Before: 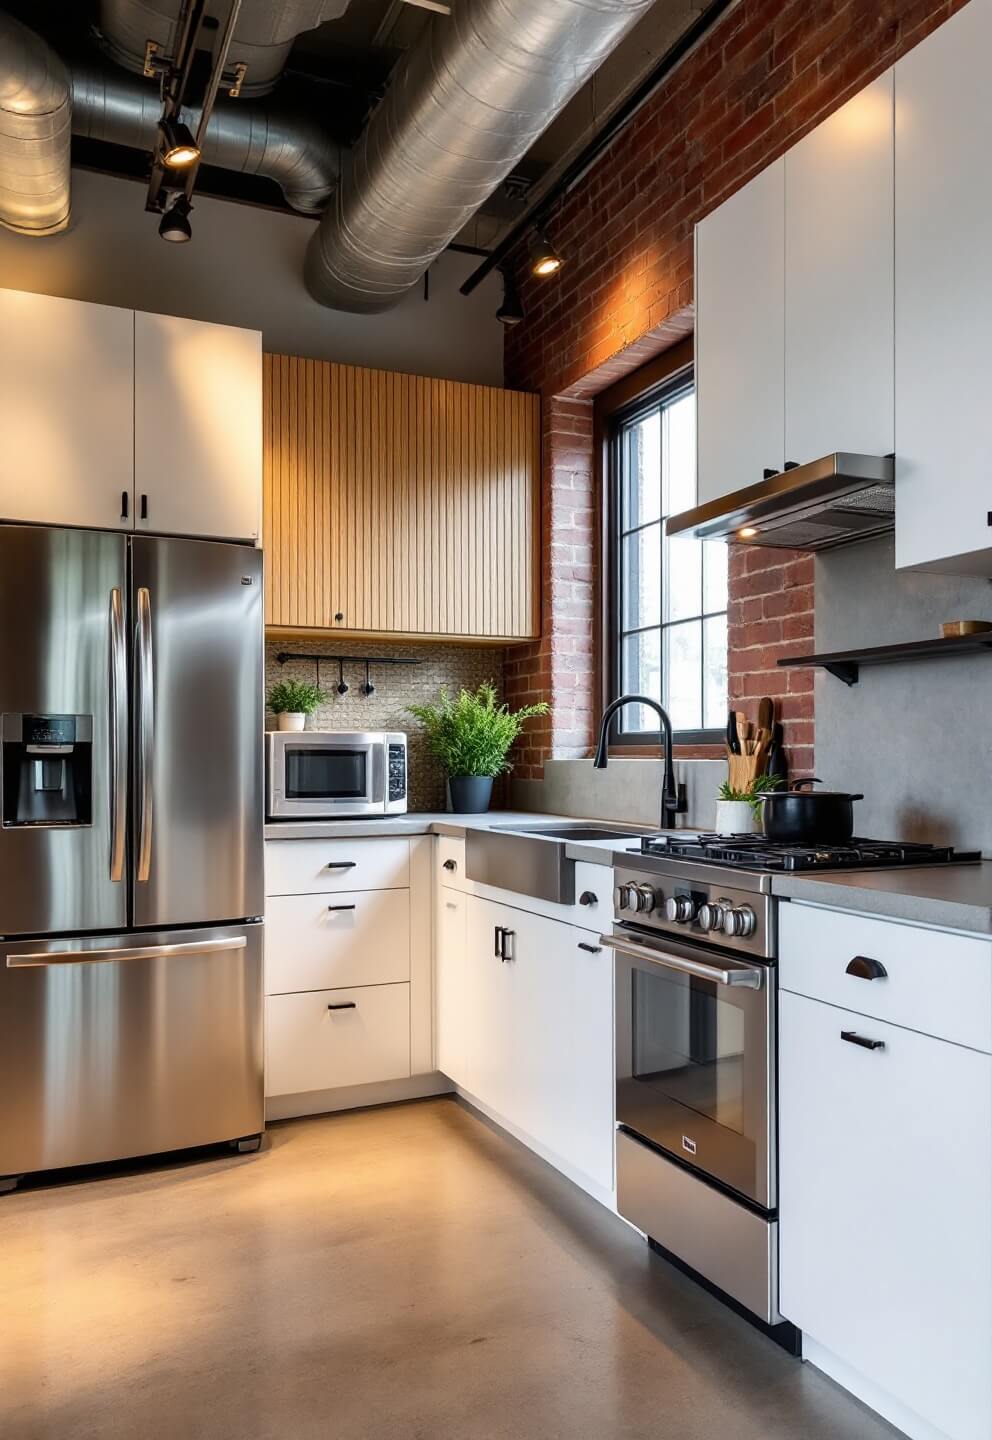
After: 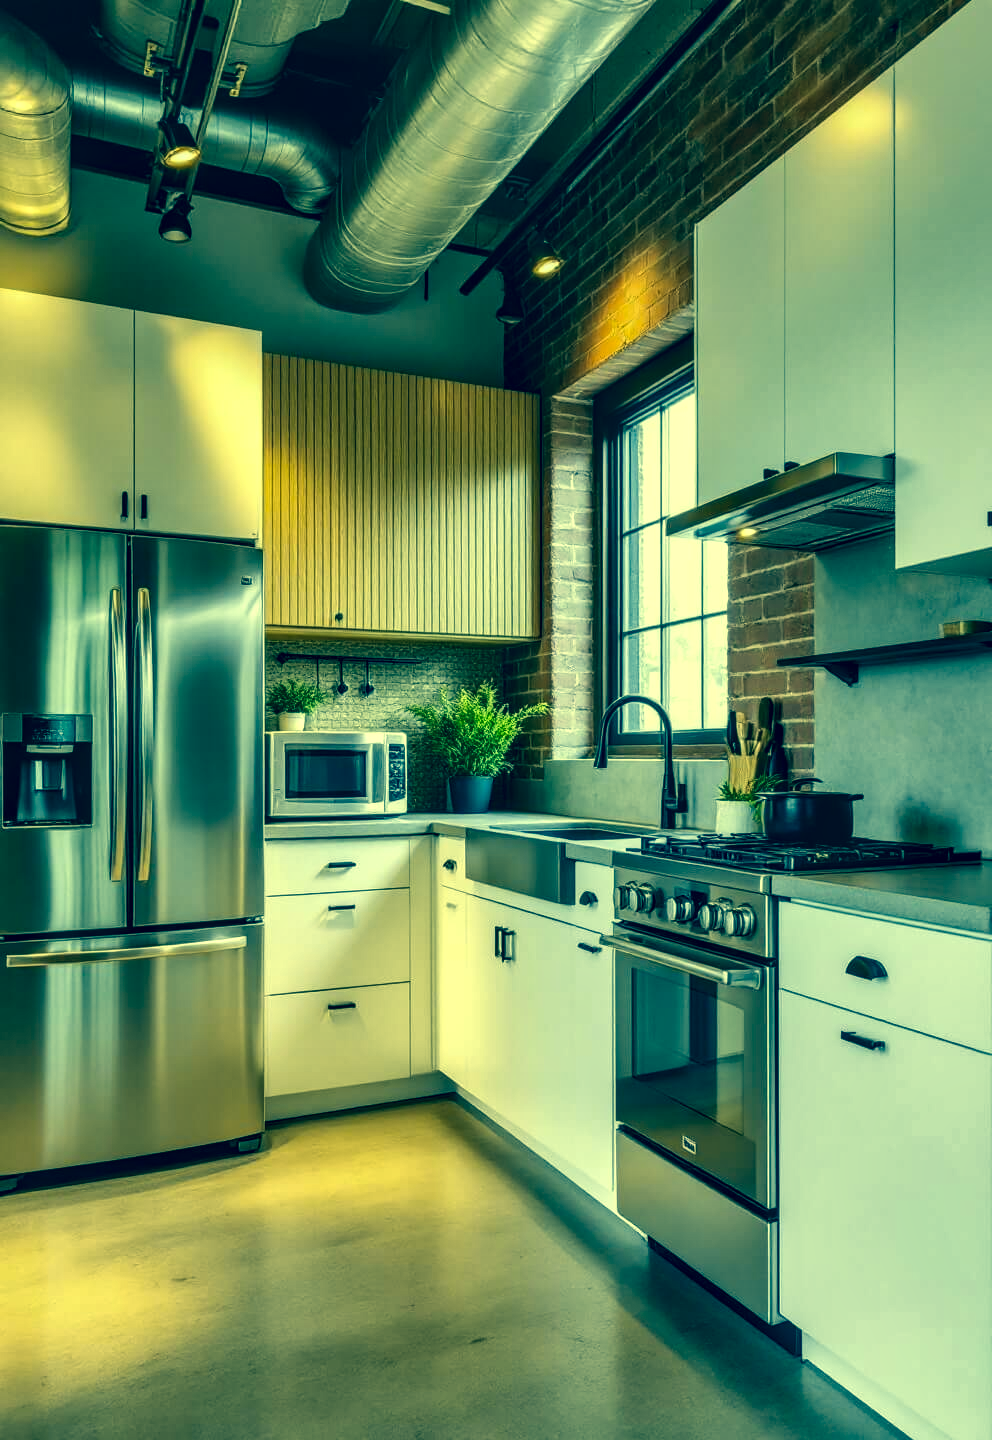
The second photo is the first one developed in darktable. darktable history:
color correction: highlights a* -16.14, highlights b* 39.58, shadows a* -39.64, shadows b* -26.44
color zones: curves: ch1 [(0, 0.469) (0.01, 0.469) (0.12, 0.446) (0.248, 0.469) (0.5, 0.5) (0.748, 0.5) (0.99, 0.469) (1, 0.469)]
shadows and highlights: soften with gaussian
local contrast: detail 150%
